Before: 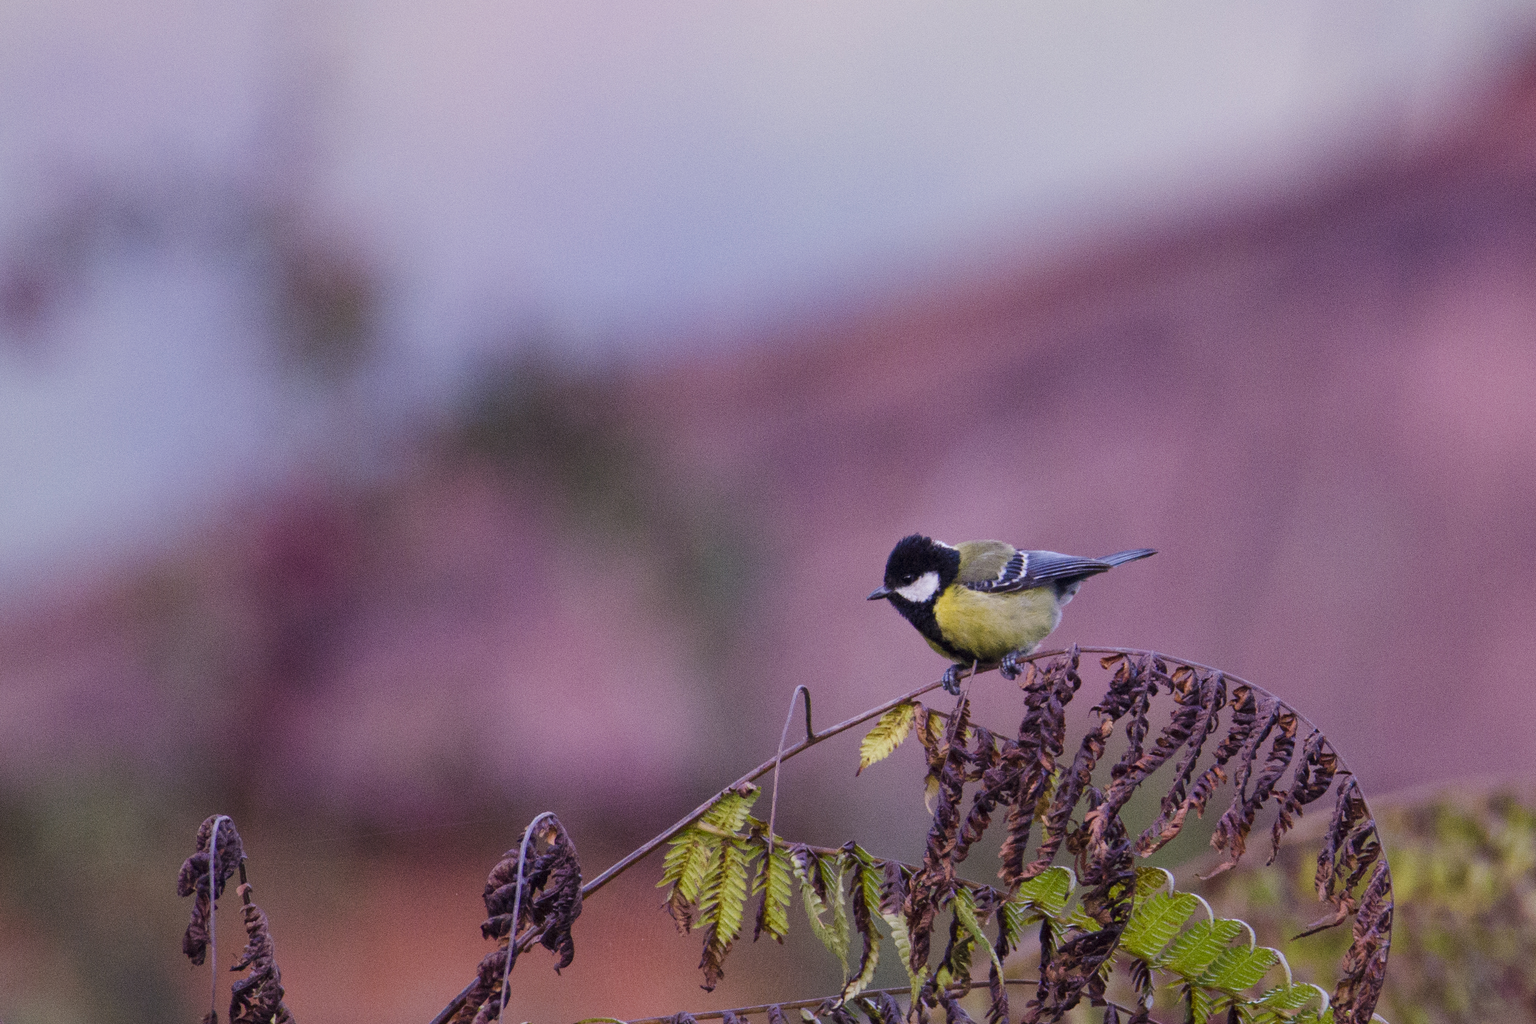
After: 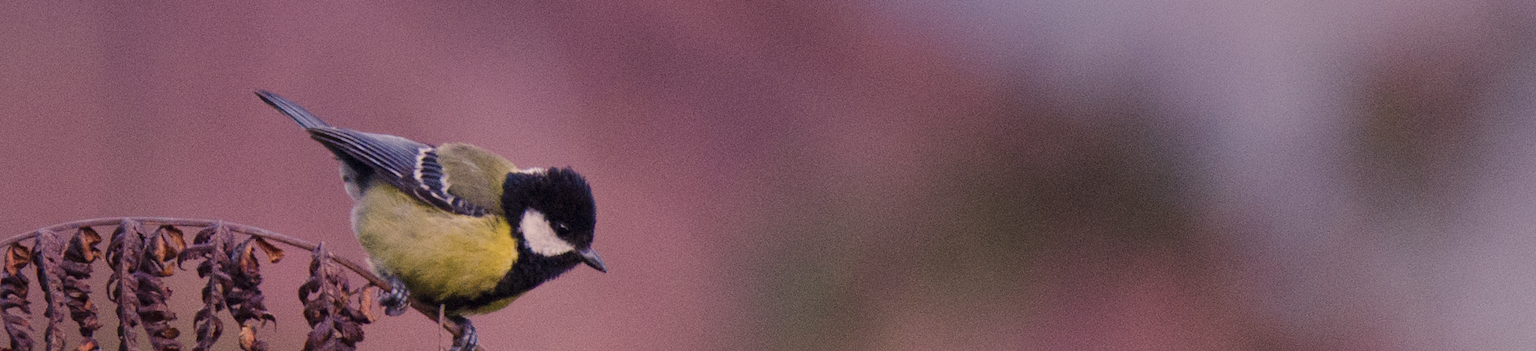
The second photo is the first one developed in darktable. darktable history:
crop and rotate: angle 16.12°, top 30.835%, bottom 35.653%
graduated density: hue 238.83°, saturation 50%
rotate and perspective: rotation -1.75°, automatic cropping off
white balance: red 1.123, blue 0.83
